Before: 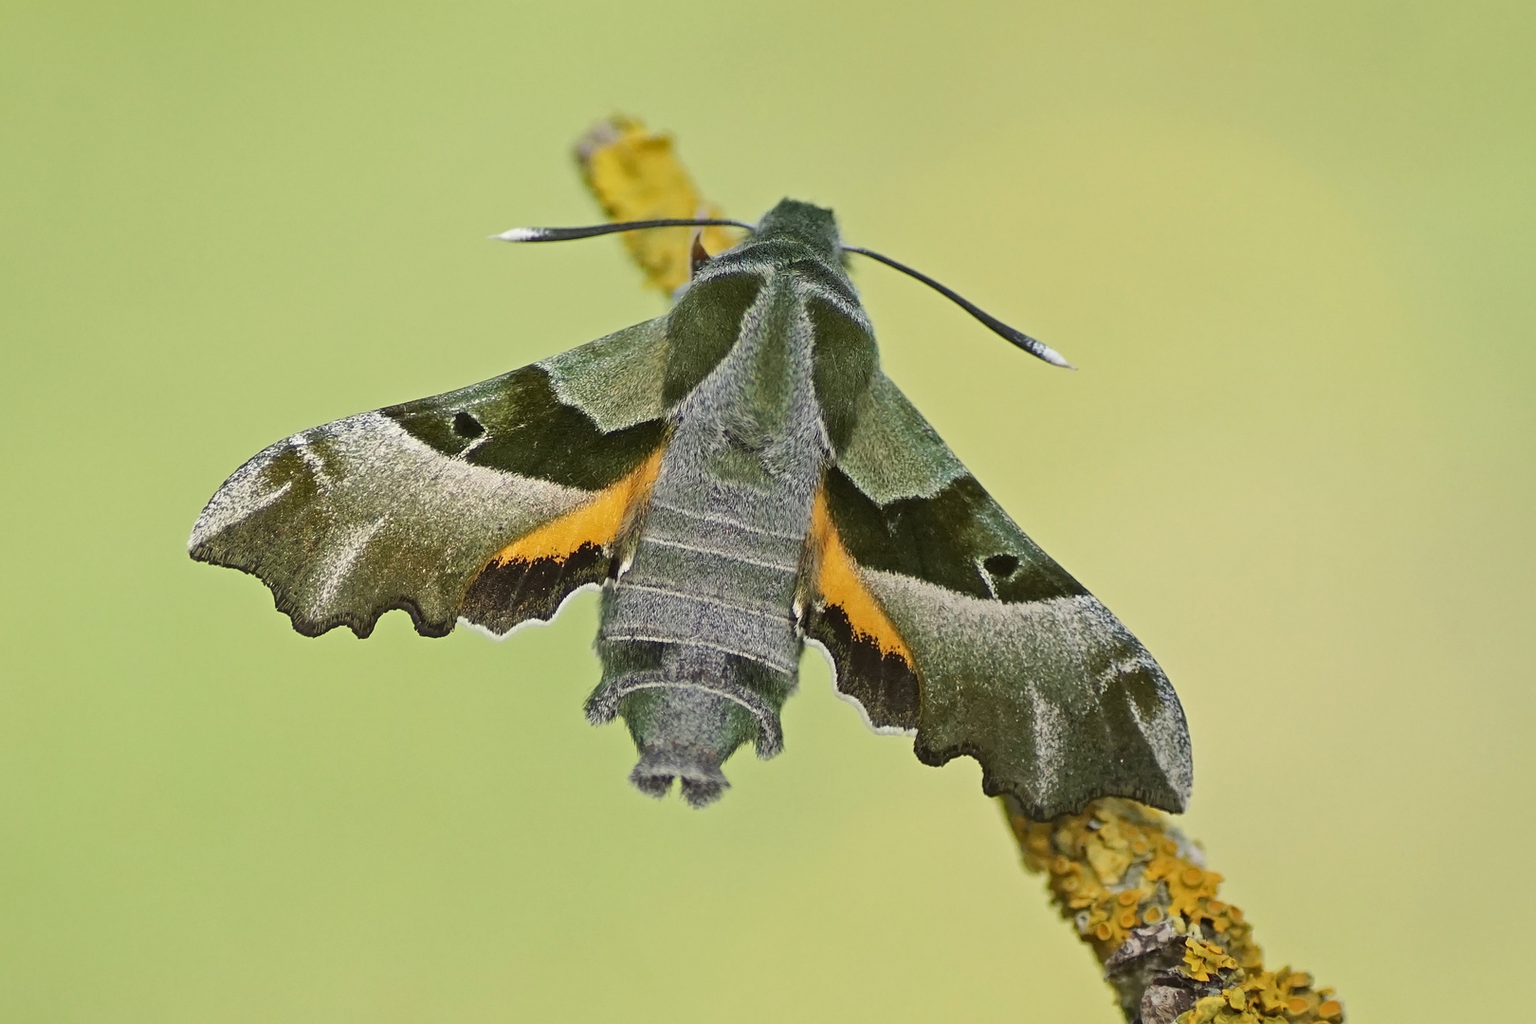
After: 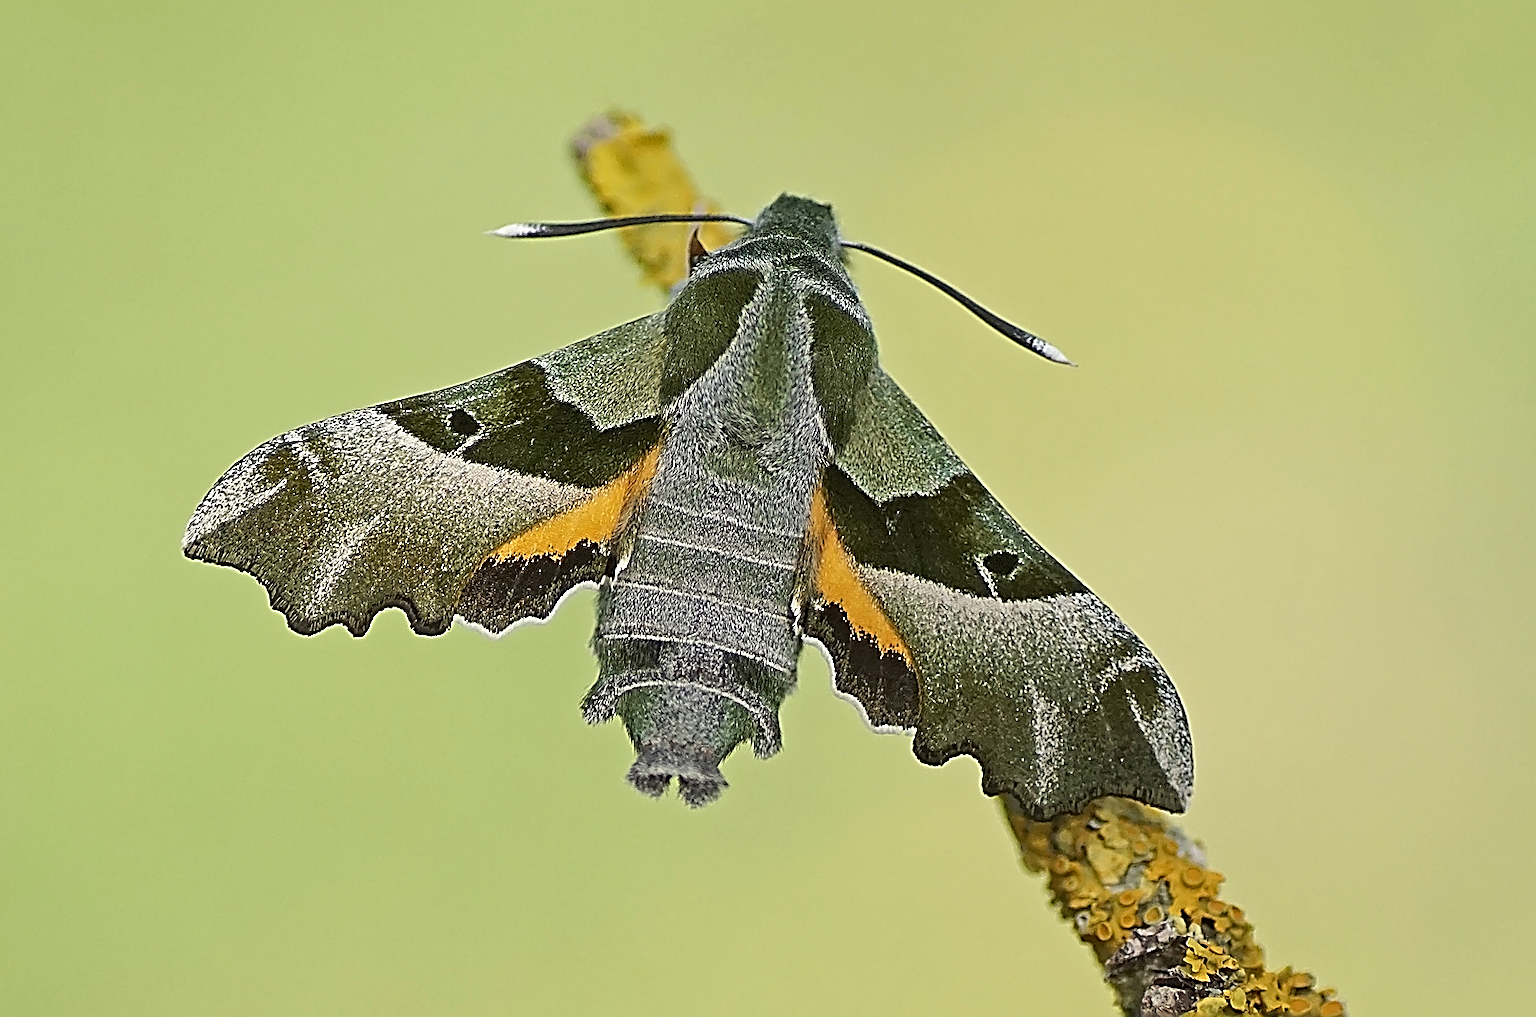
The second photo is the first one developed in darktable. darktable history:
sharpen: amount 1.989
tone equalizer: on, module defaults
crop: left 0.481%, top 0.608%, right 0.129%, bottom 0.591%
